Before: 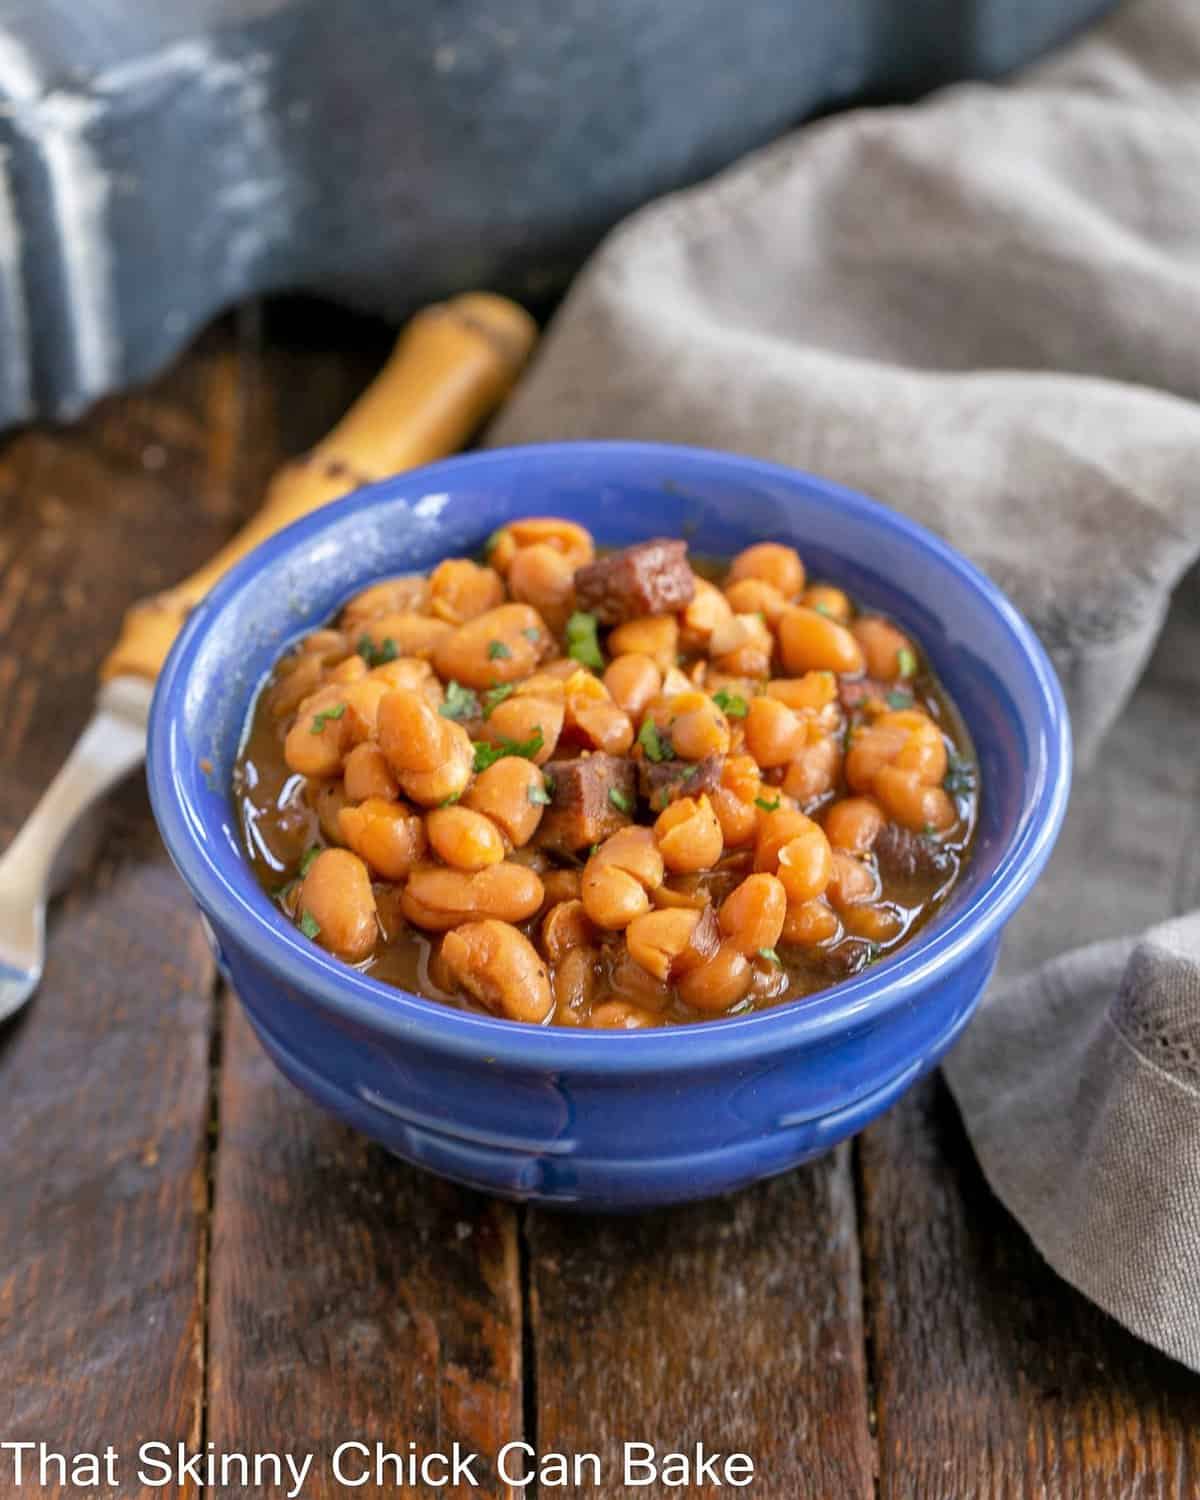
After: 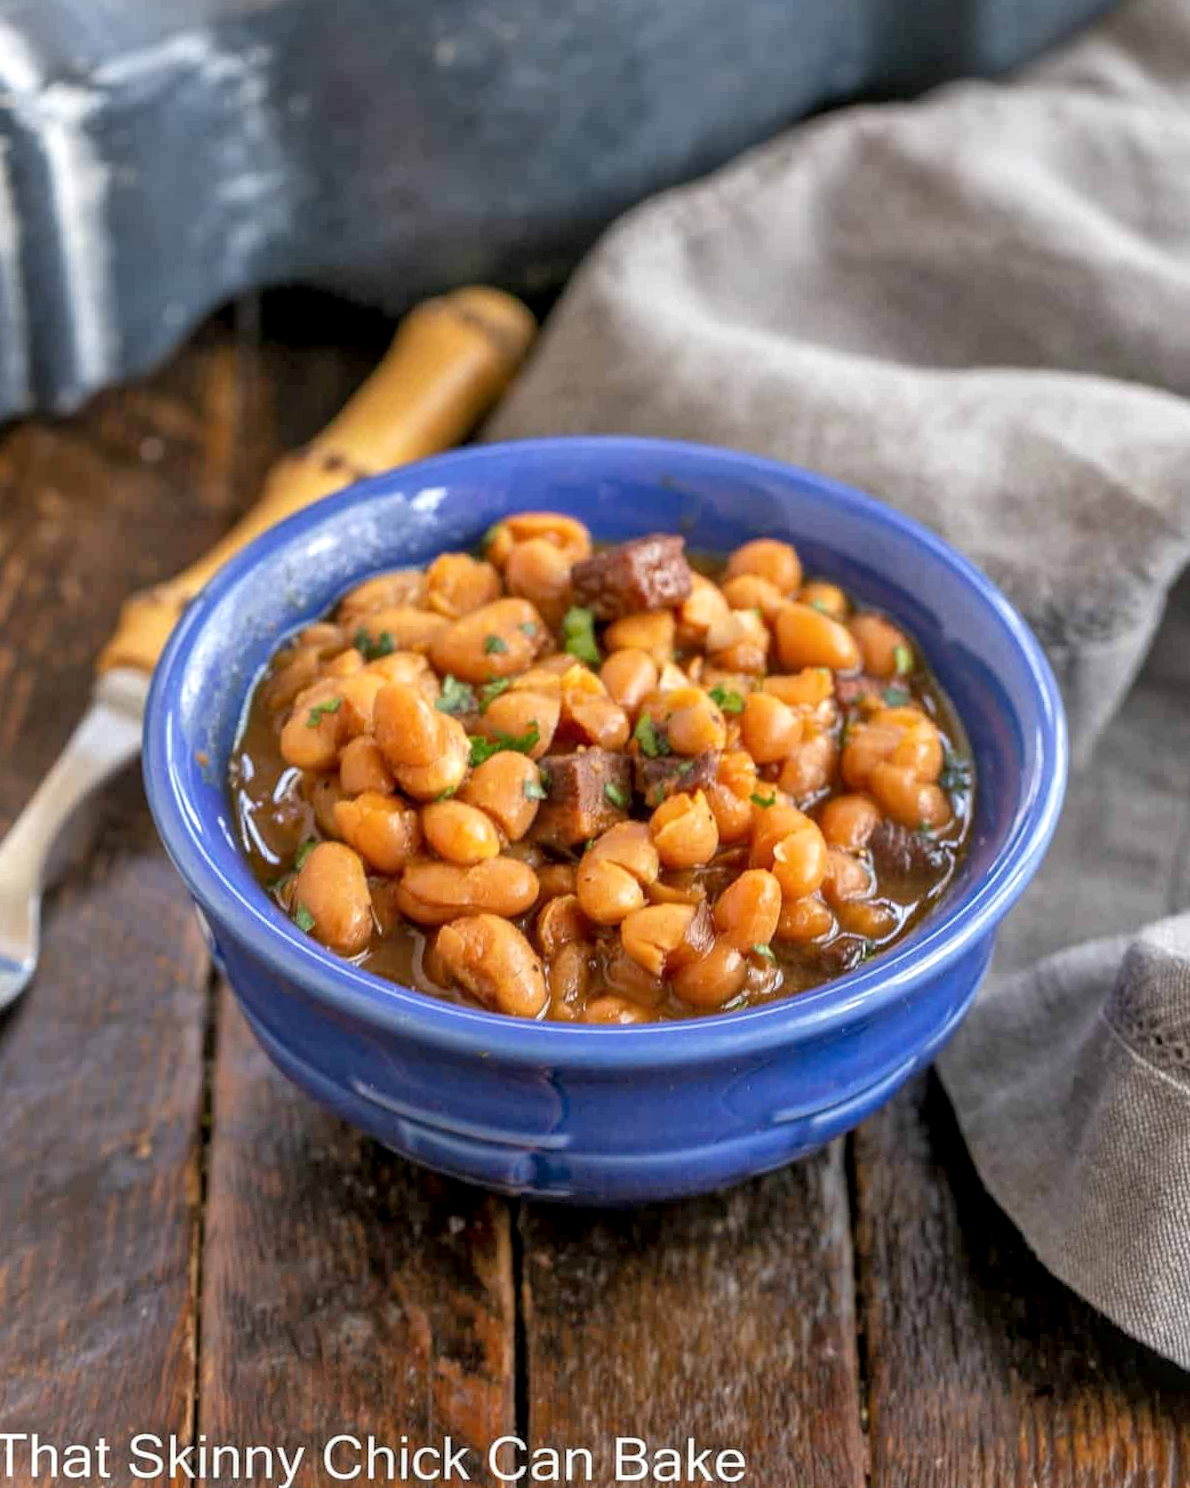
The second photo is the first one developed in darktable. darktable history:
local contrast: on, module defaults
crop and rotate: angle -0.359°
shadows and highlights: shadows 42.86, highlights 7.6
